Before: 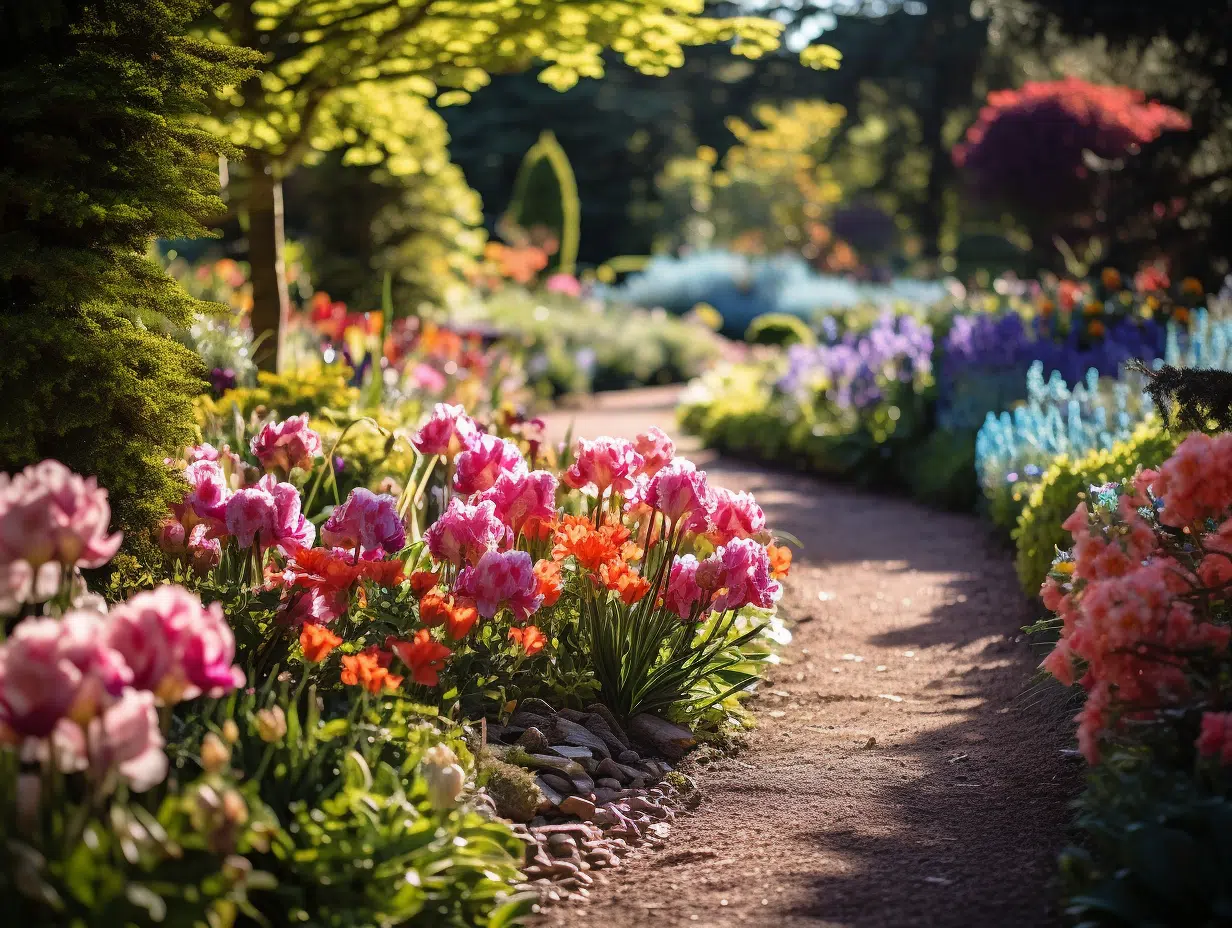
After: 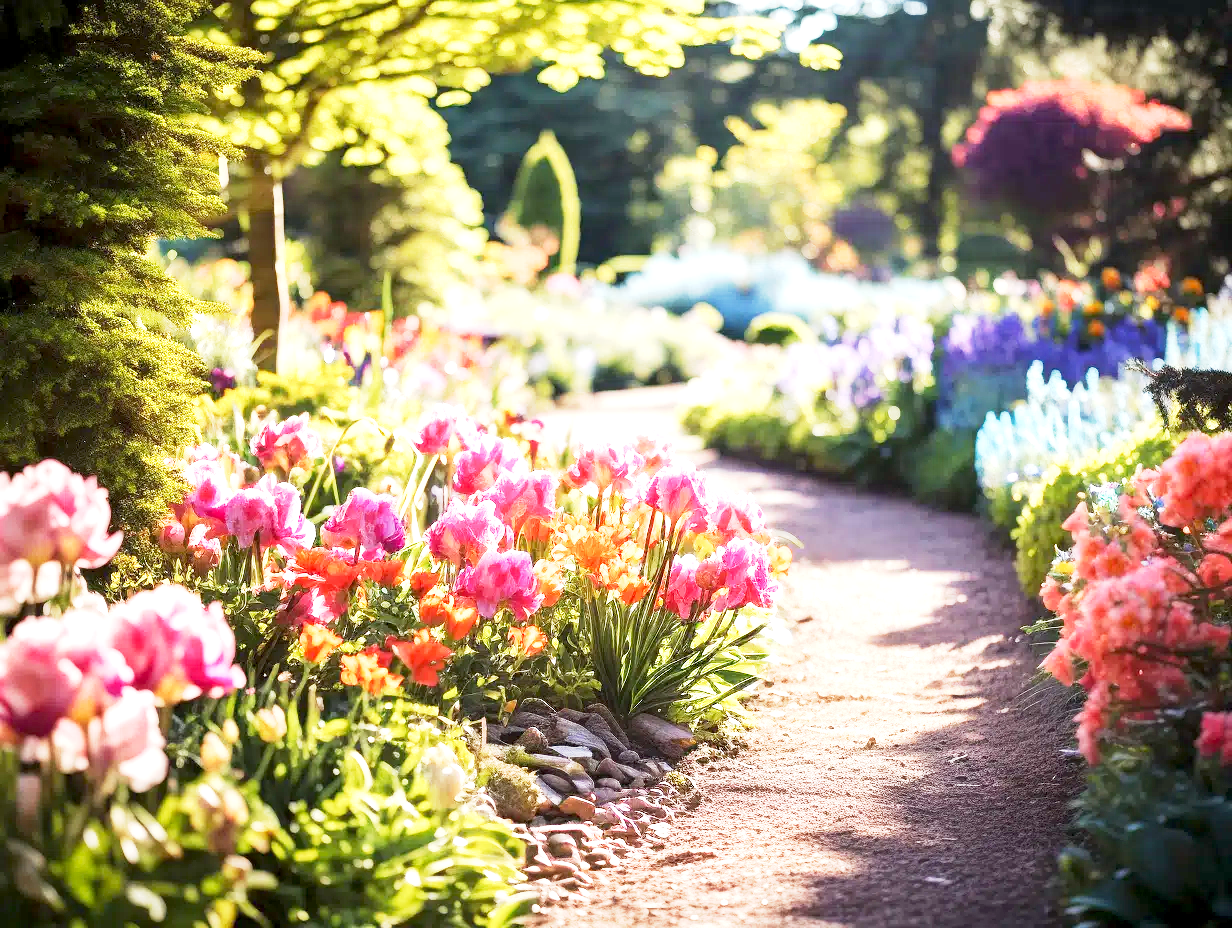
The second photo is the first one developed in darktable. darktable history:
base curve: curves: ch0 [(0, 0) (0.088, 0.125) (0.176, 0.251) (0.354, 0.501) (0.613, 0.749) (1, 0.877)], preserve colors none
exposure: black level correction 0.001, exposure 1.84 EV, compensate highlight preservation false
white balance: red 1, blue 1
